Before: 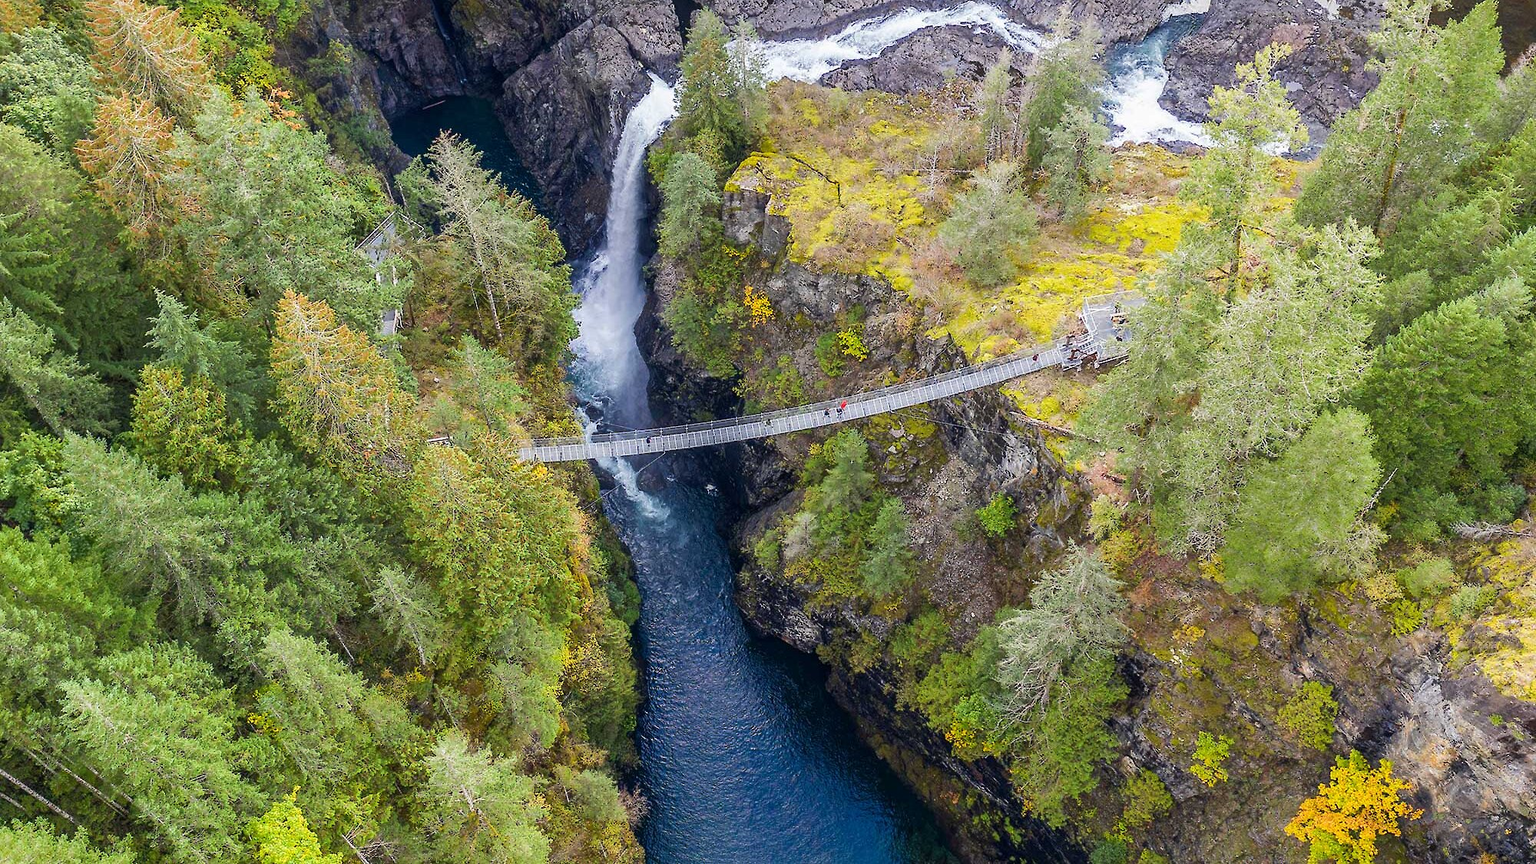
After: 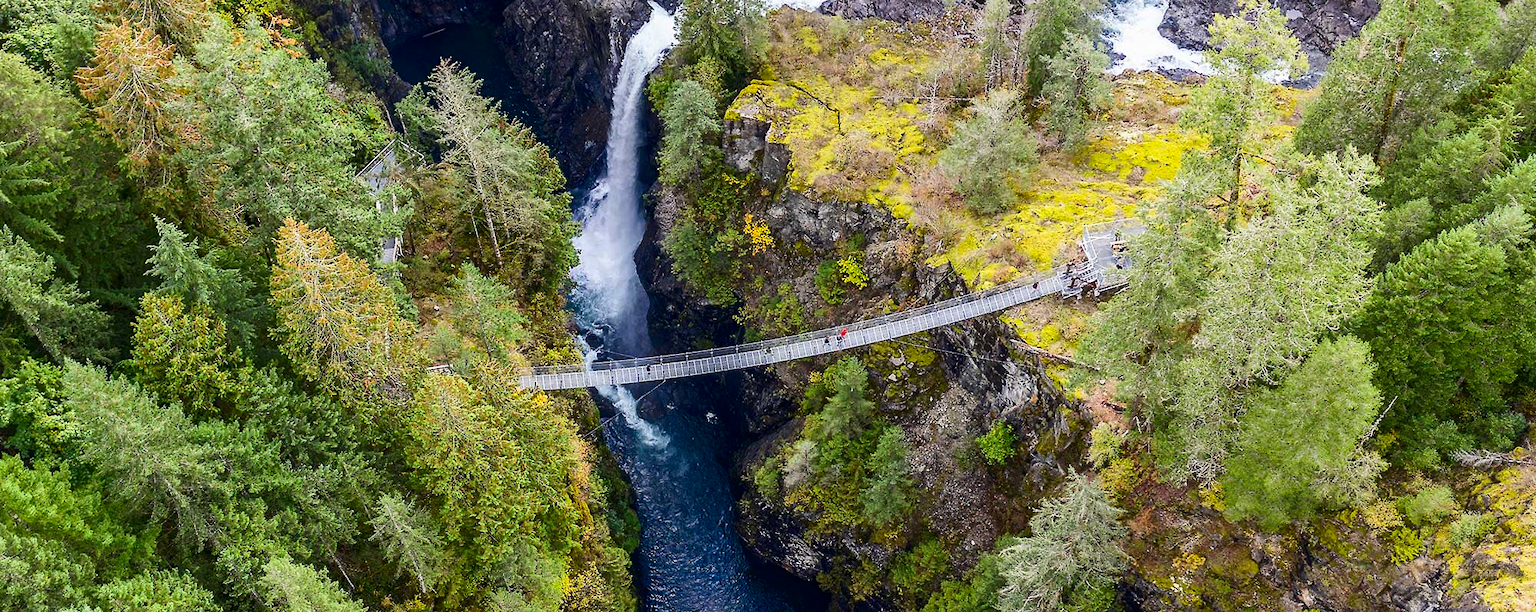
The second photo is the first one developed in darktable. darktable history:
contrast brightness saturation: contrast 0.197, brightness -0.108, saturation 0.098
crop and rotate: top 8.379%, bottom 20.747%
